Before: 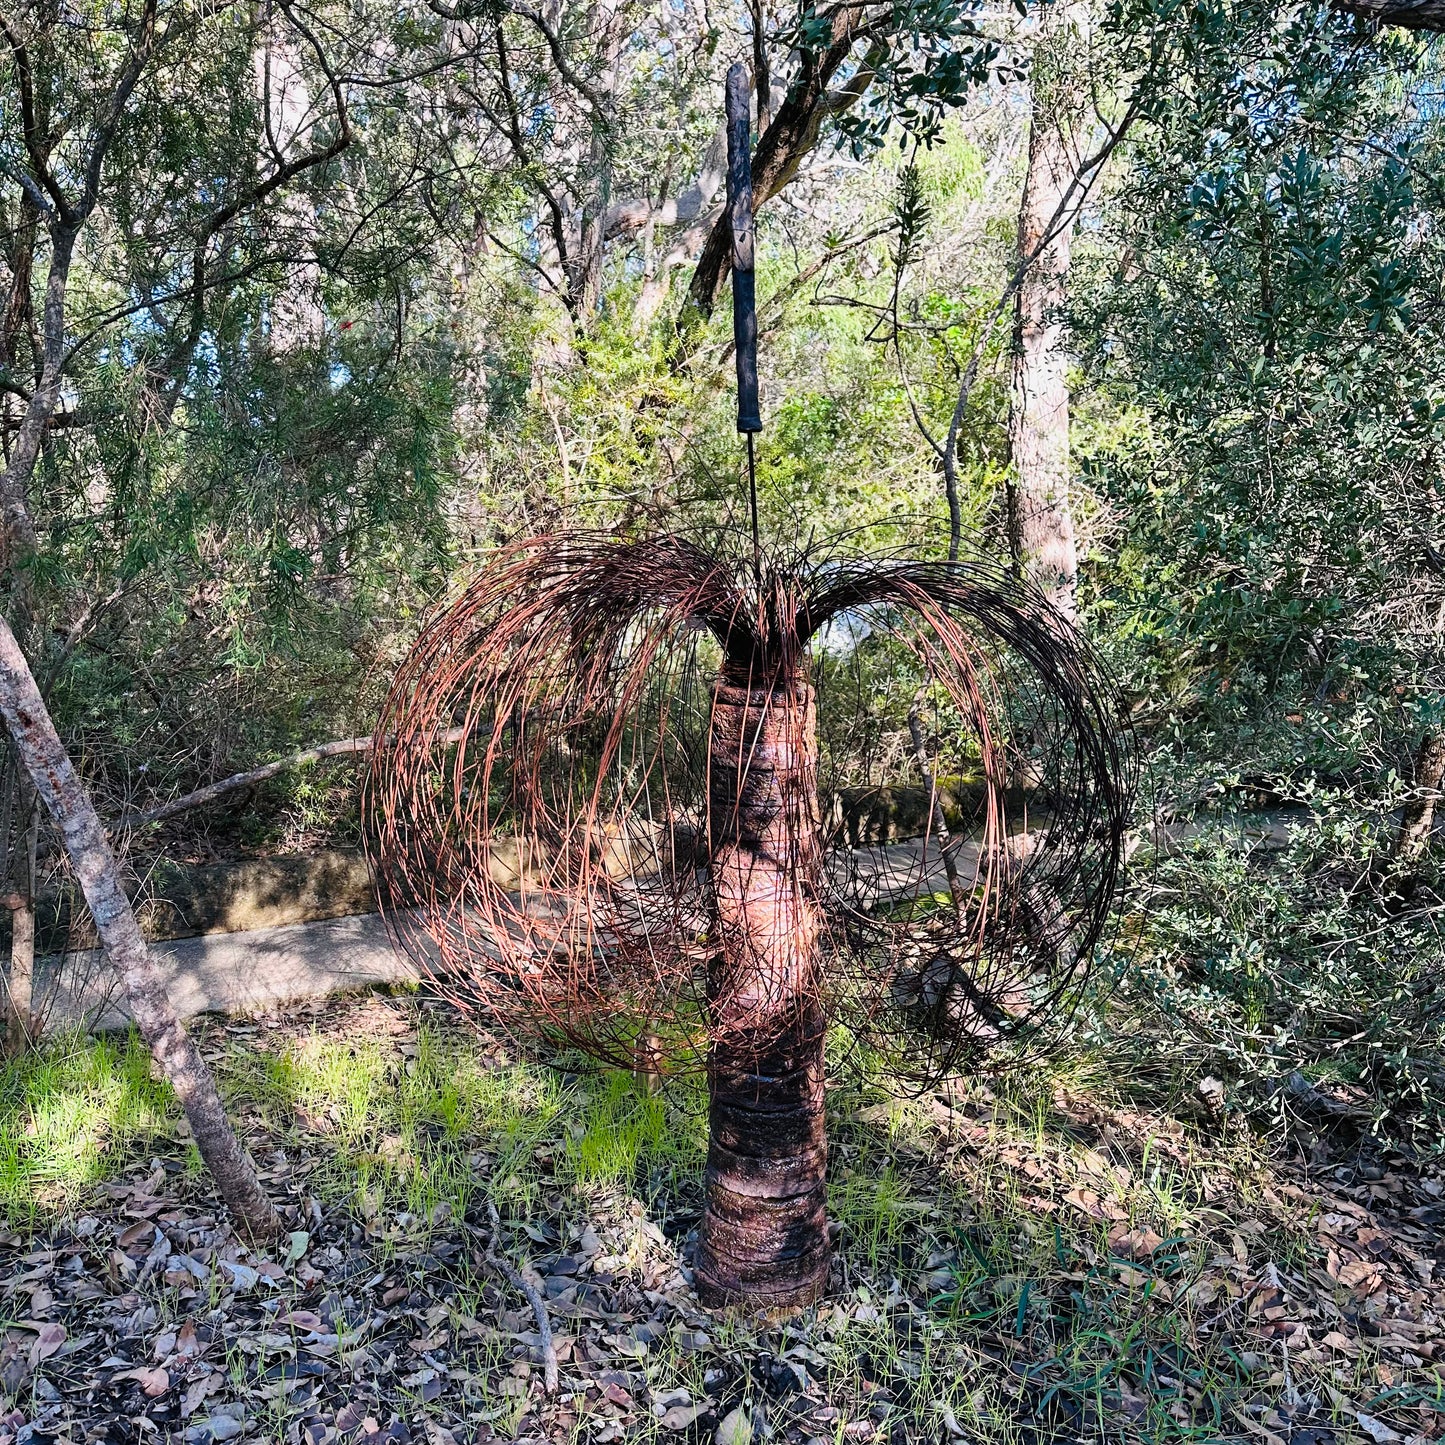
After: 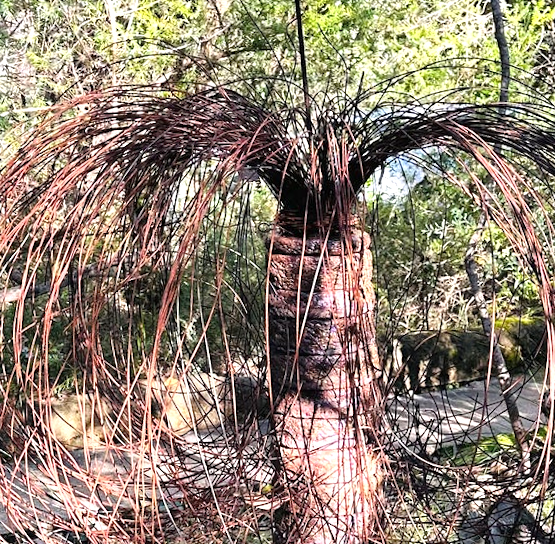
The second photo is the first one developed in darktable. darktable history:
tone equalizer: on, module defaults
crop: left 30%, top 30%, right 30%, bottom 30%
exposure: exposure 0.6 EV, compensate highlight preservation false
rotate and perspective: rotation -2.12°, lens shift (vertical) 0.009, lens shift (horizontal) -0.008, automatic cropping original format, crop left 0.036, crop right 0.964, crop top 0.05, crop bottom 0.959
